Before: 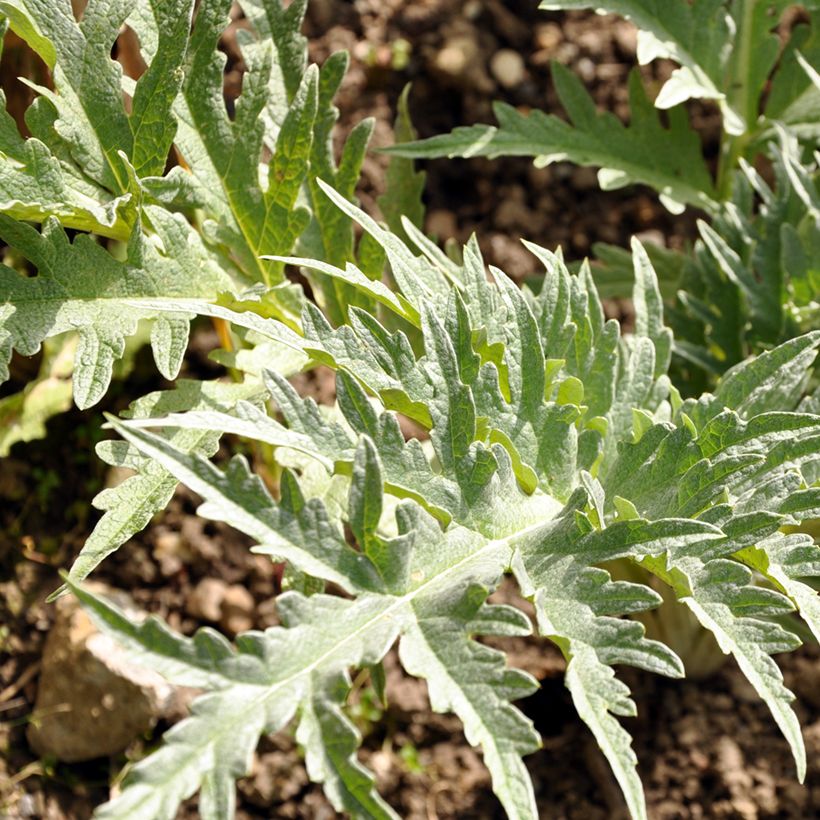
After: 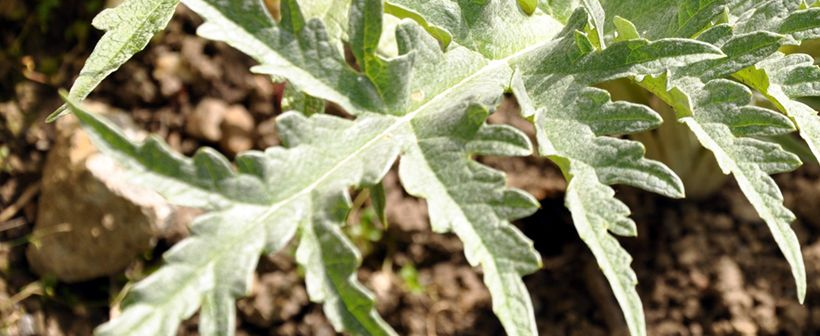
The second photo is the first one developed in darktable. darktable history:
crop and rotate: top 58.72%, bottom 0.23%
